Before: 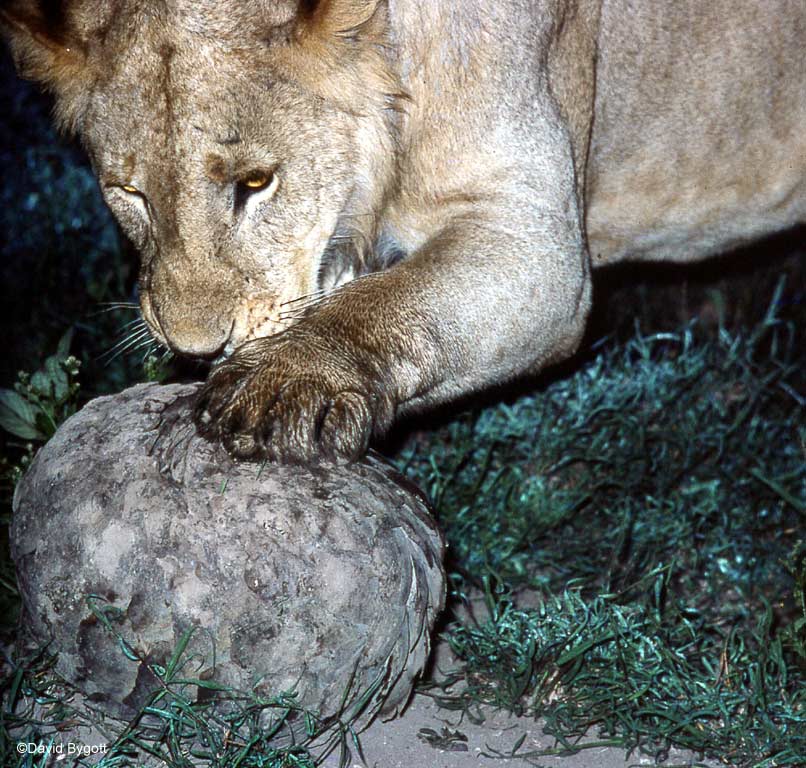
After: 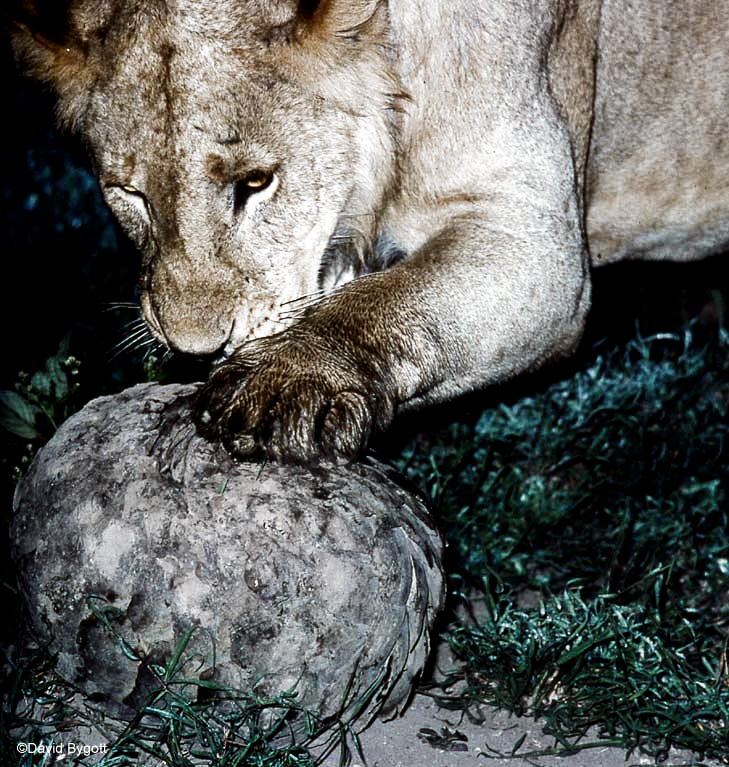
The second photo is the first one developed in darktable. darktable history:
contrast brightness saturation: contrast 0.068, brightness -0.134, saturation 0.06
crop: right 9.523%, bottom 0.046%
filmic rgb: black relative exposure -6.5 EV, white relative exposure 2.43 EV, threshold 3.04 EV, target white luminance 99.923%, hardness 5.27, latitude 0.404%, contrast 1.413, highlights saturation mix 2.27%, add noise in highlights 0, preserve chrominance max RGB, color science v3 (2019), use custom middle-gray values true, contrast in highlights soft, enable highlight reconstruction true
color correction: highlights b* -0.015, saturation 0.983
